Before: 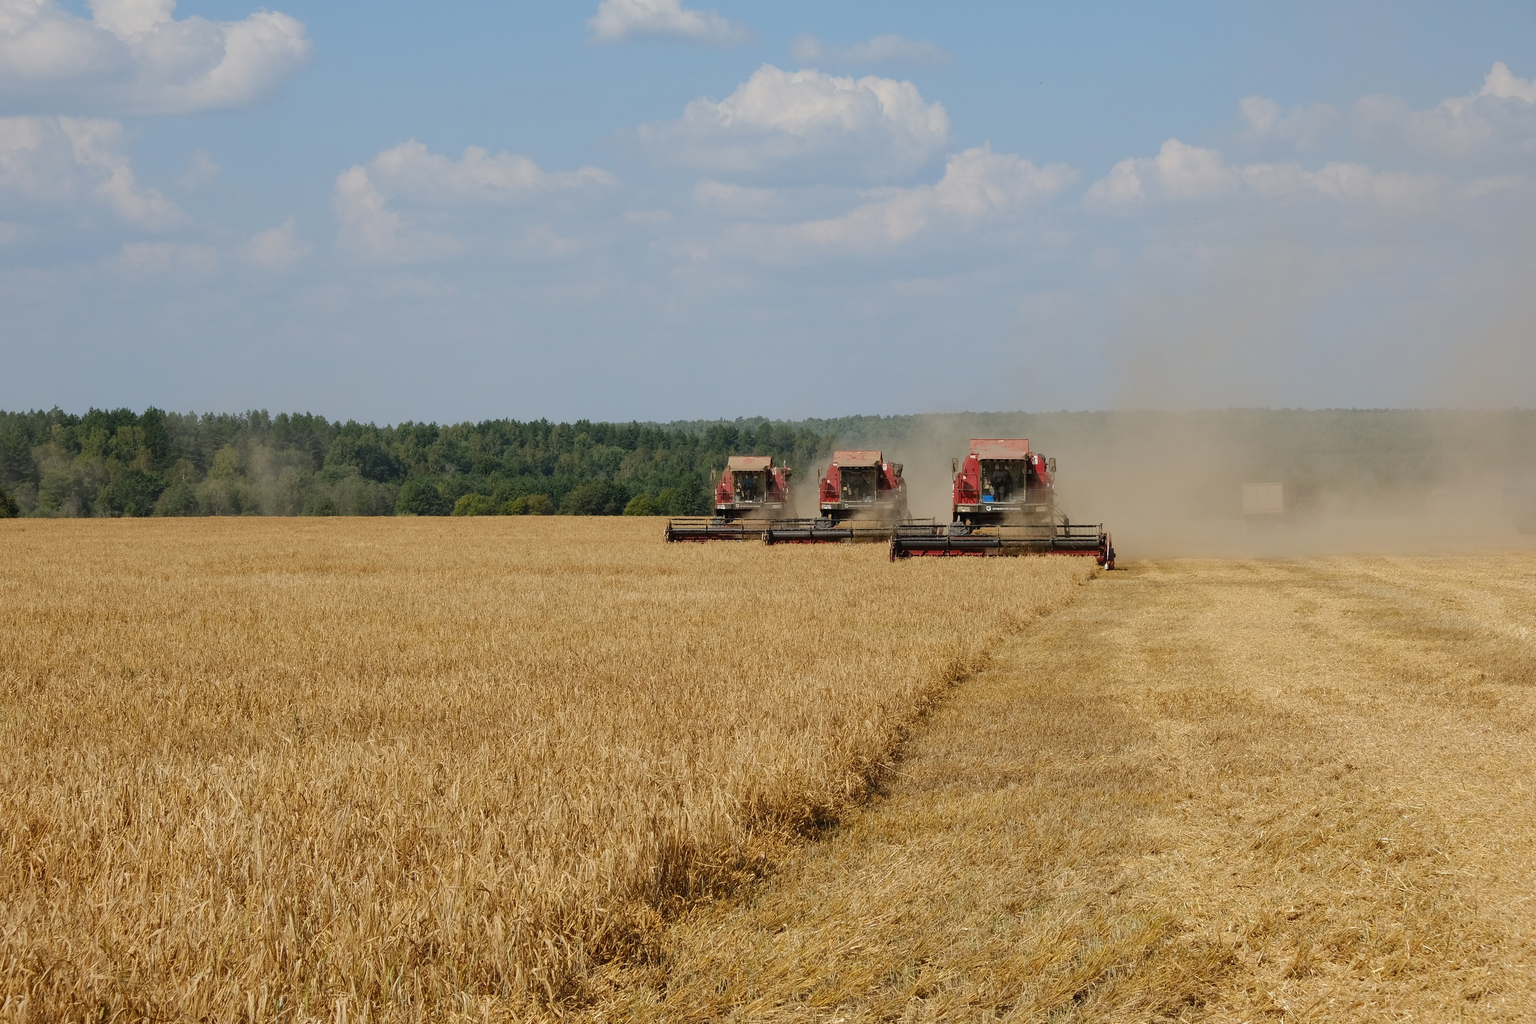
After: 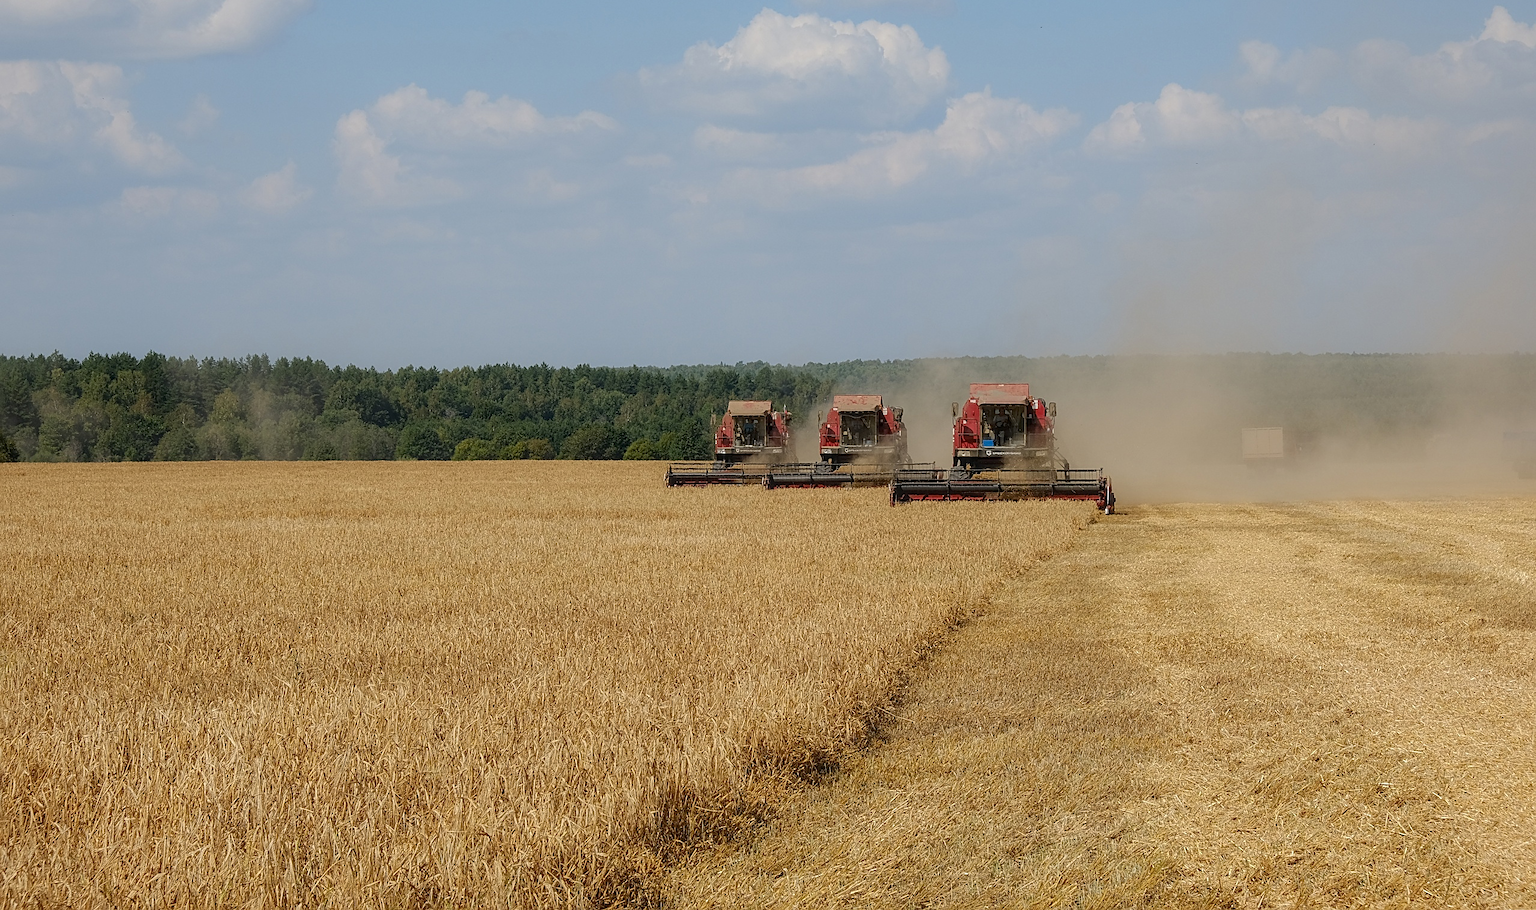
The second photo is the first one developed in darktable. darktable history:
contrast equalizer: y [[0.5, 0.486, 0.447, 0.446, 0.489, 0.5], [0.5 ×6], [0.5 ×6], [0 ×6], [0 ×6]]
sharpen: on, module defaults
crop and rotate: top 5.45%, bottom 5.638%
local contrast: detail 130%
